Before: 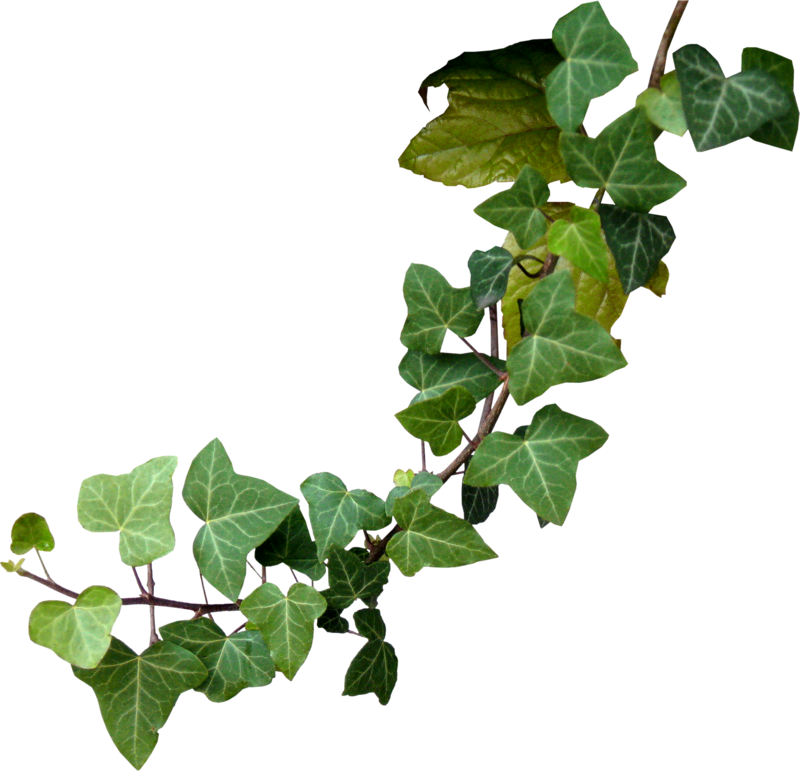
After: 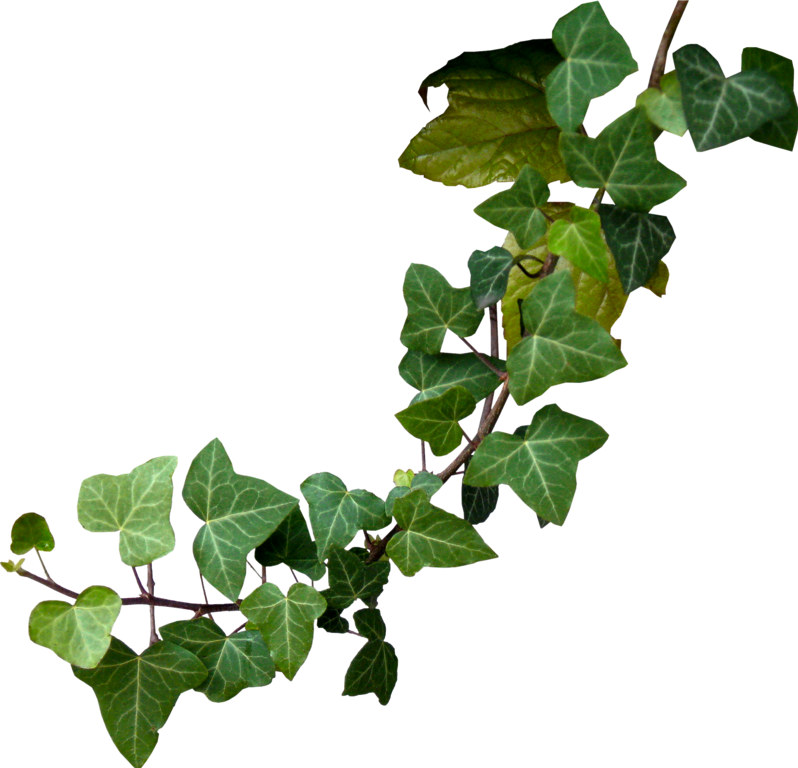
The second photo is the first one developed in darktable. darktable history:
shadows and highlights: radius 125.46, shadows 30.51, highlights -30.51, low approximation 0.01, soften with gaussian
crop: top 0.05%, bottom 0.098%
